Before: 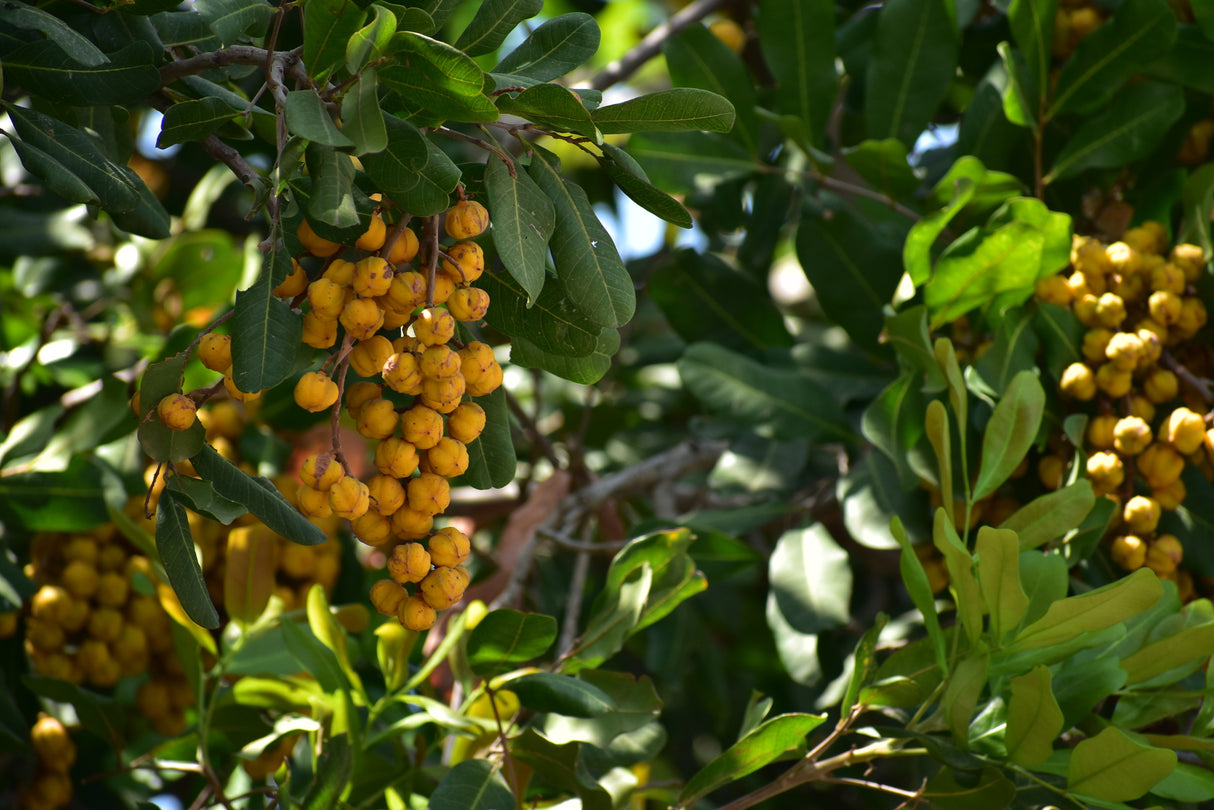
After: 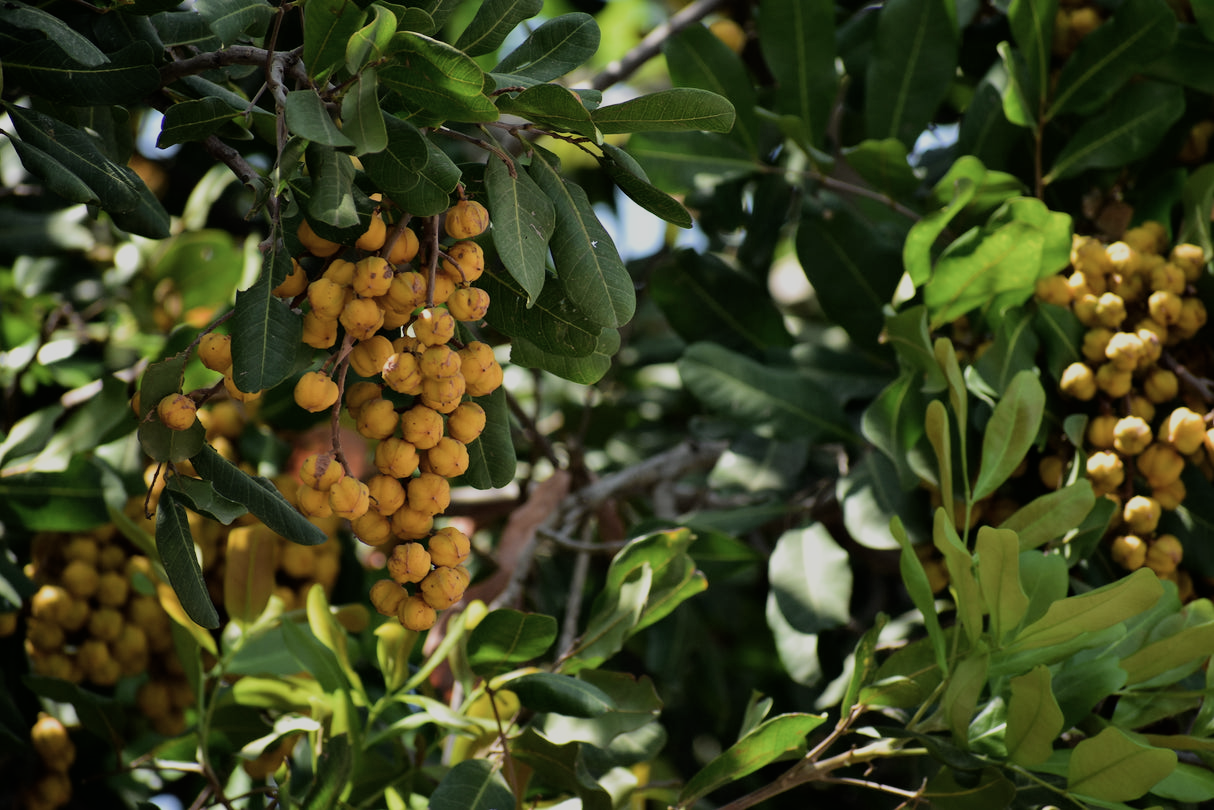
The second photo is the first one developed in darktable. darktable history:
filmic rgb: black relative exposure -7.65 EV, white relative exposure 4.56 EV, hardness 3.61
contrast brightness saturation: saturation -0.154
